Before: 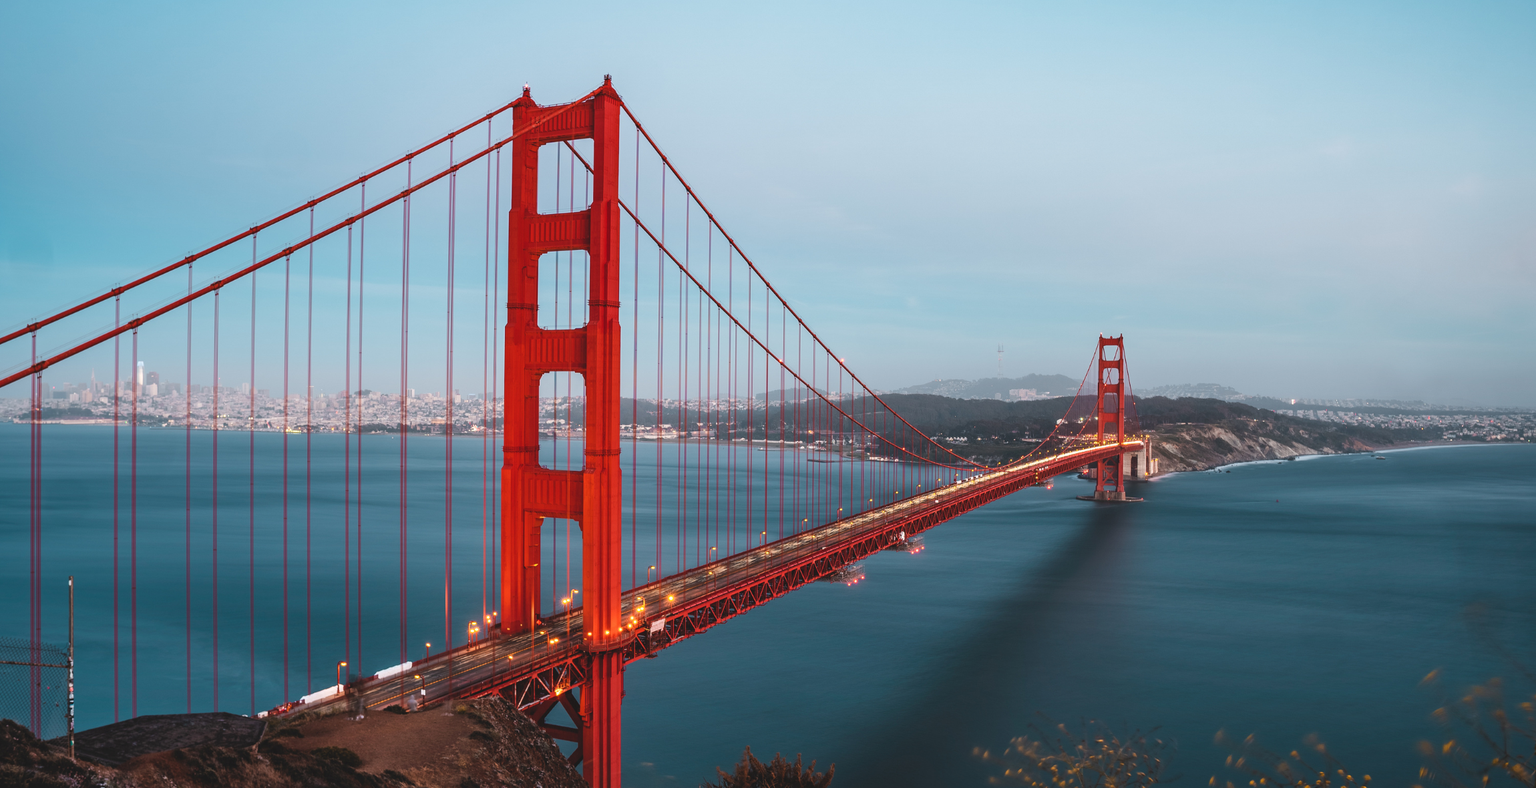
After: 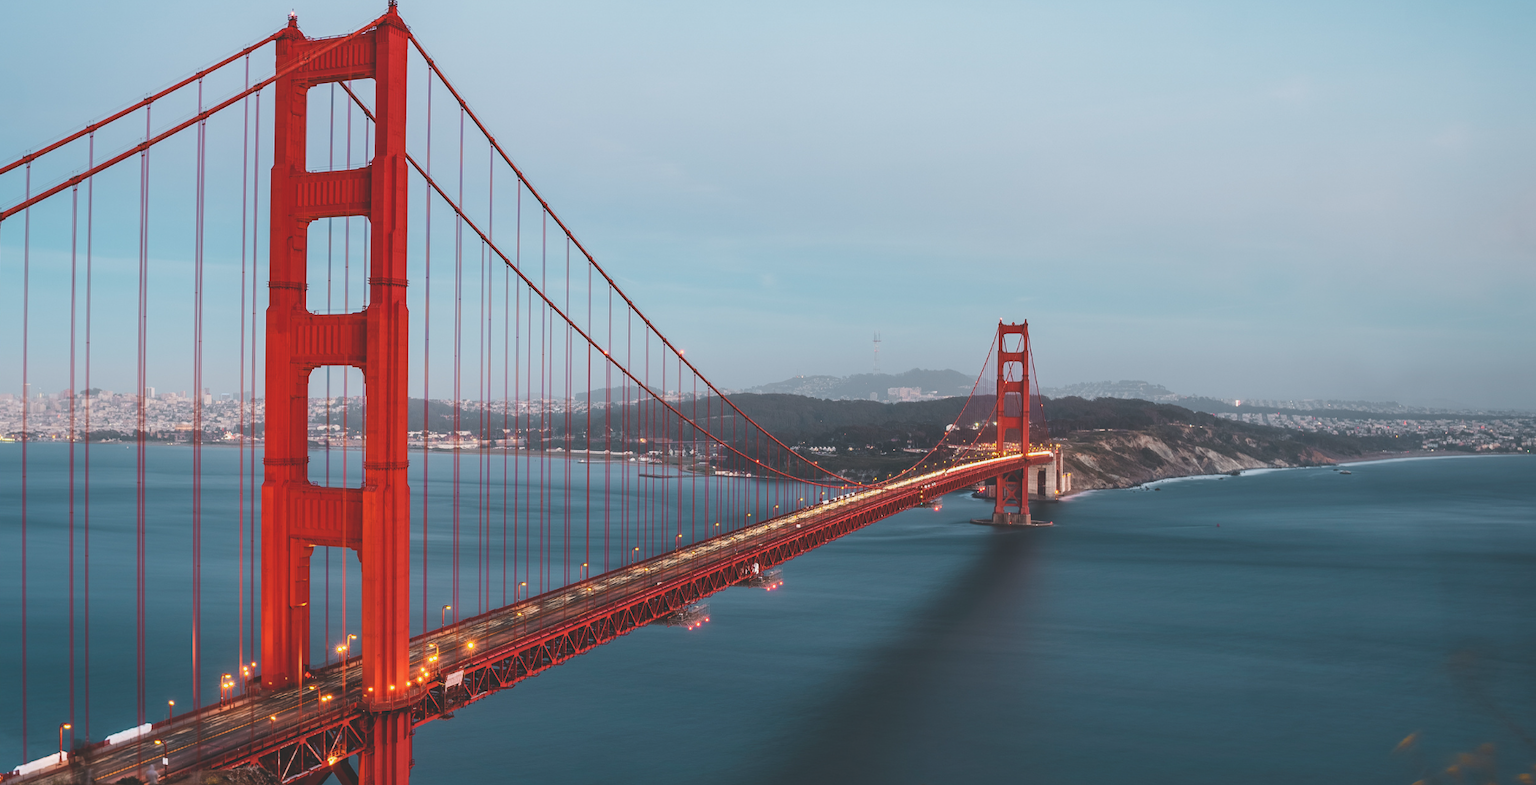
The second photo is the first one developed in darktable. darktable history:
crop: left 18.842%, top 9.52%, right 0%, bottom 9.58%
exposure: black level correction -0.015, exposure -0.135 EV, compensate highlight preservation false
